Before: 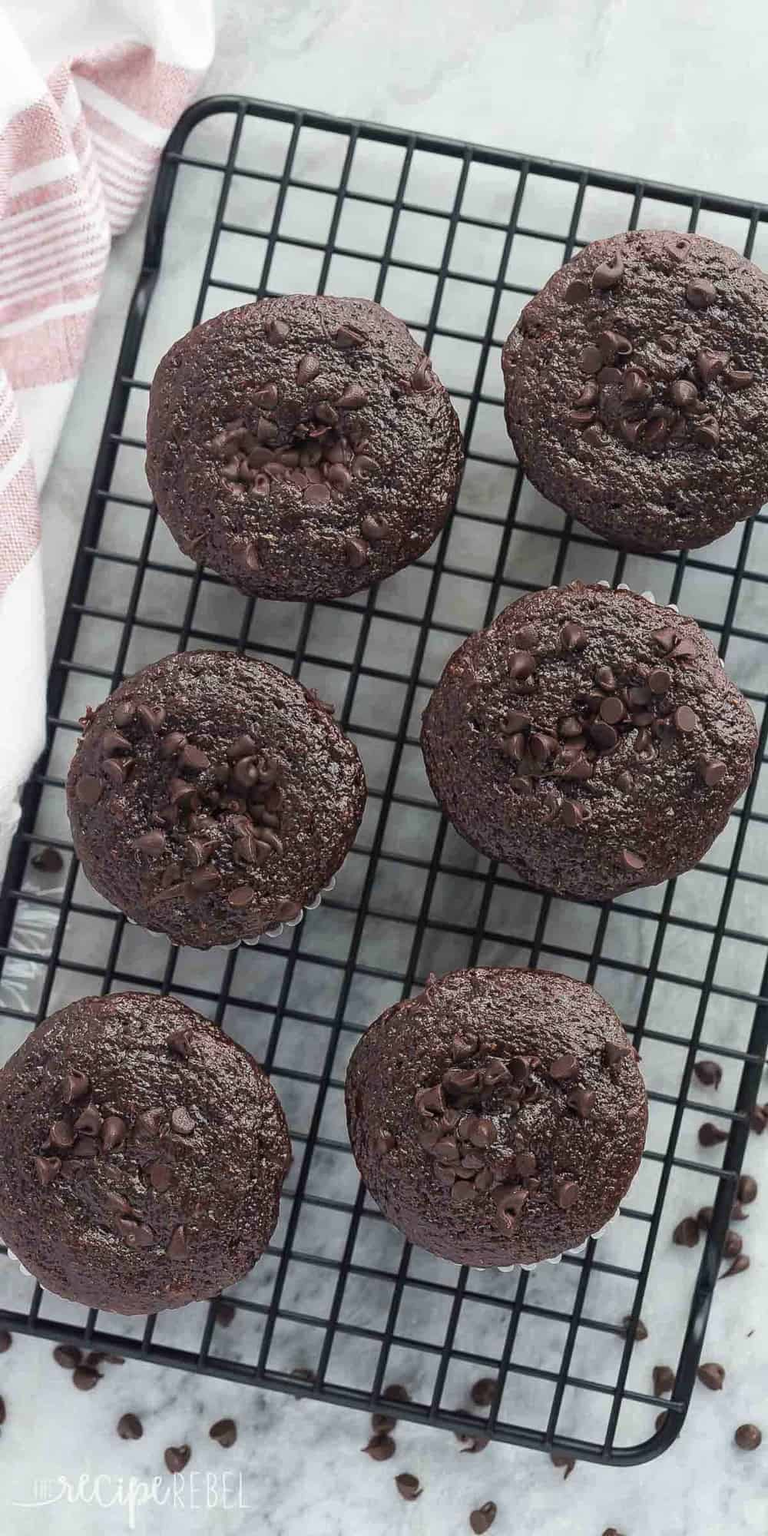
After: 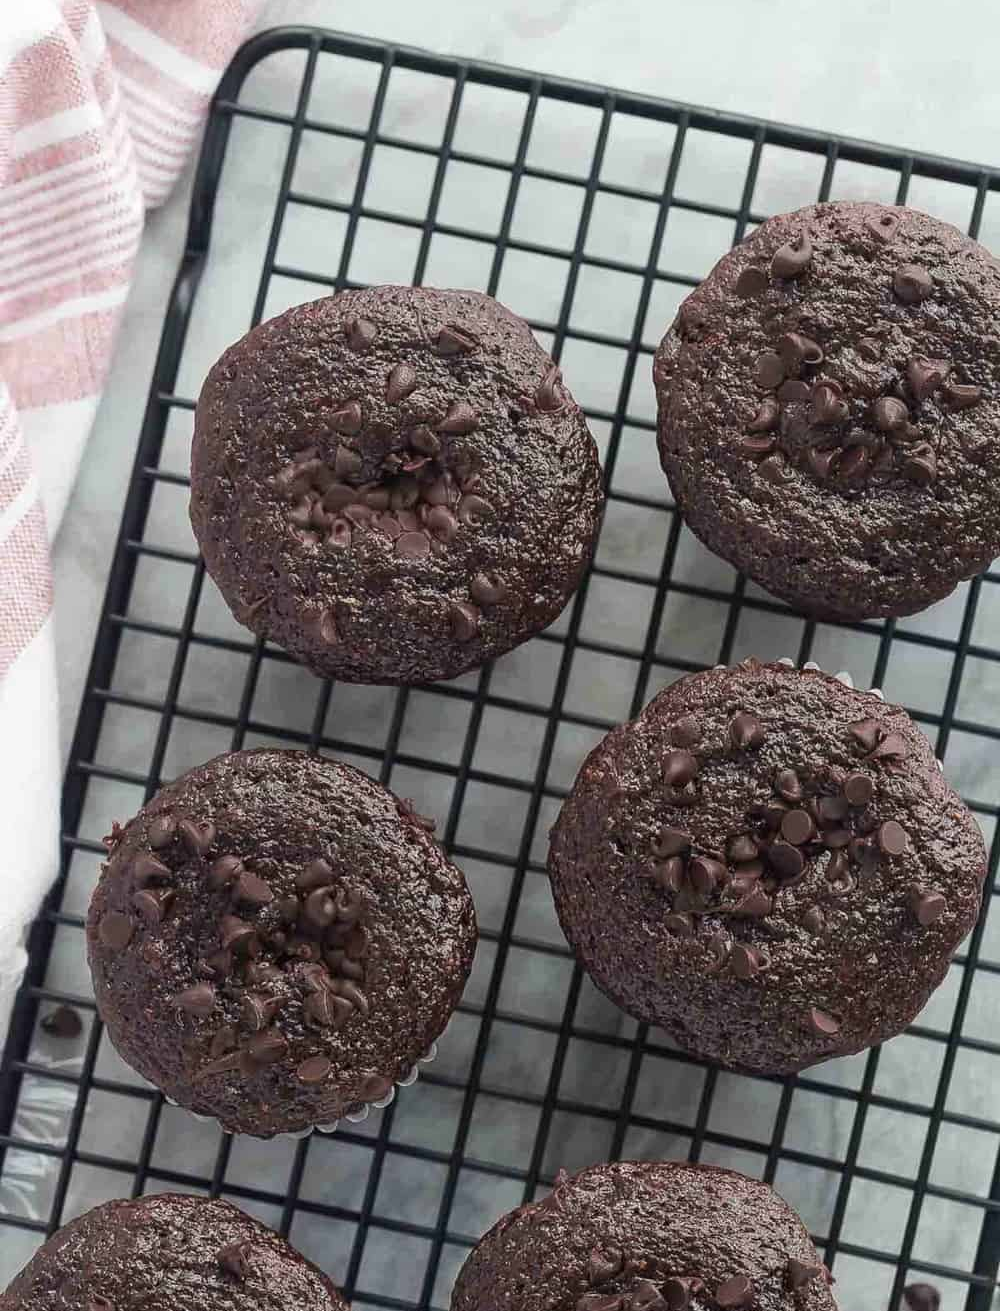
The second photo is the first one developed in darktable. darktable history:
crop and rotate: top 4.929%, bottom 29.471%
